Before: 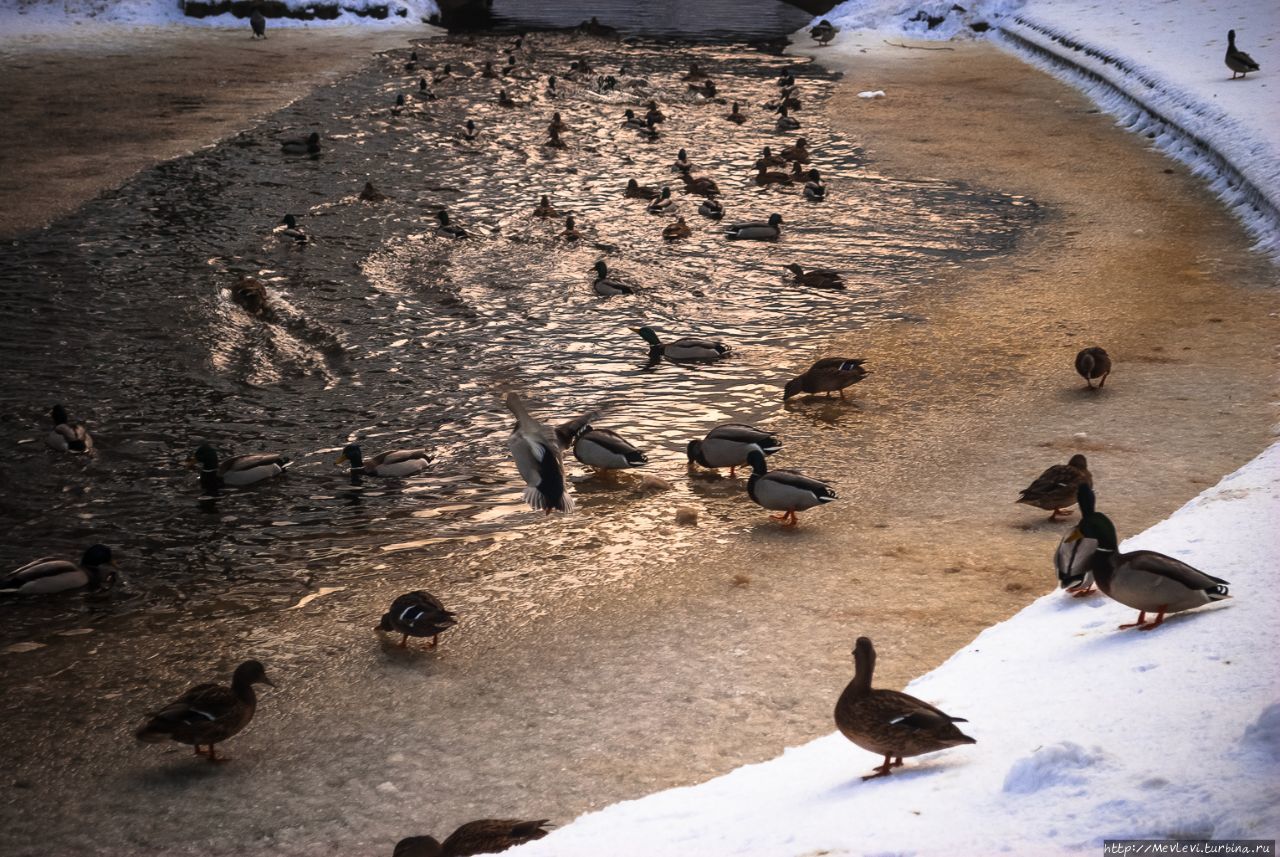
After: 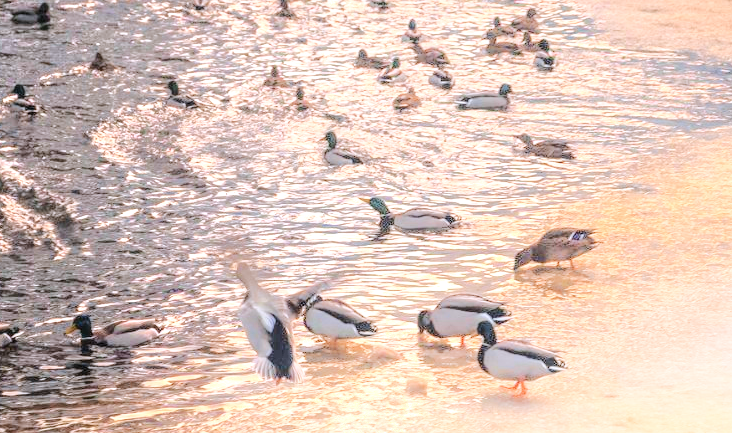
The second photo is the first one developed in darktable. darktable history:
exposure: exposure 0.557 EV, compensate highlight preservation false
local contrast: on, module defaults
shadows and highlights: shadows -53.48, highlights 85.73, soften with gaussian
tone equalizer: -7 EV 0.16 EV, -6 EV 0.616 EV, -5 EV 1.15 EV, -4 EV 1.35 EV, -3 EV 1.16 EV, -2 EV 0.6 EV, -1 EV 0.155 EV
crop: left 21.099%, top 15.218%, right 21.693%, bottom 34.191%
color calibration: illuminant as shot in camera, x 0.358, y 0.373, temperature 4628.91 K
contrast brightness saturation: contrast 0.236, brightness 0.255, saturation 0.388
